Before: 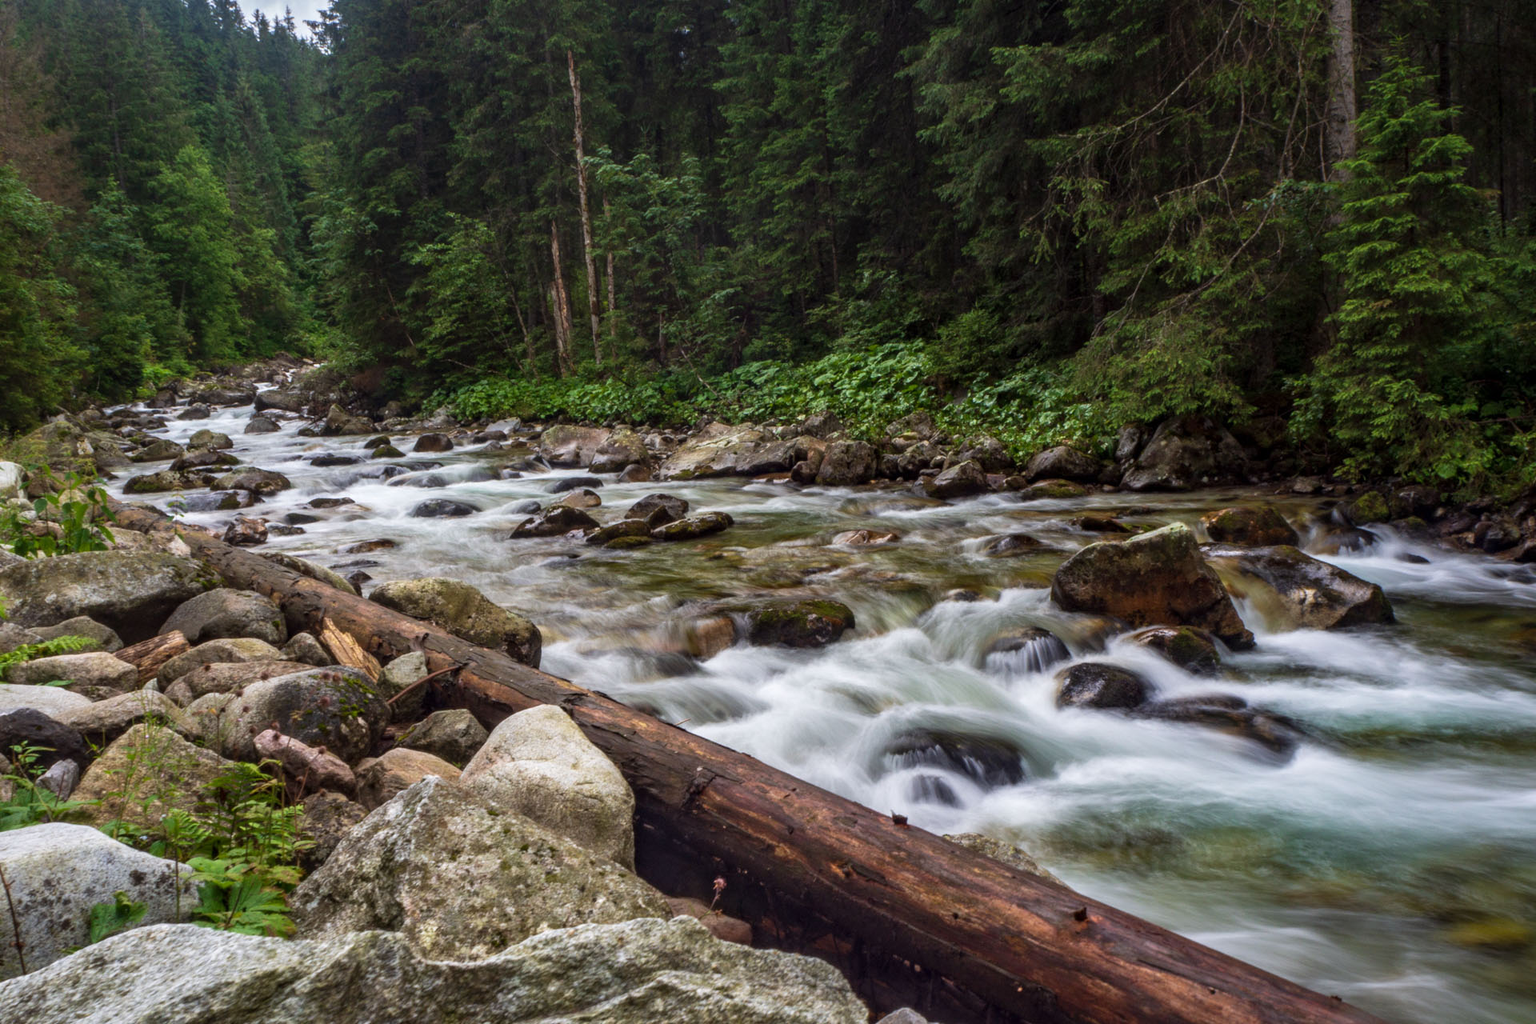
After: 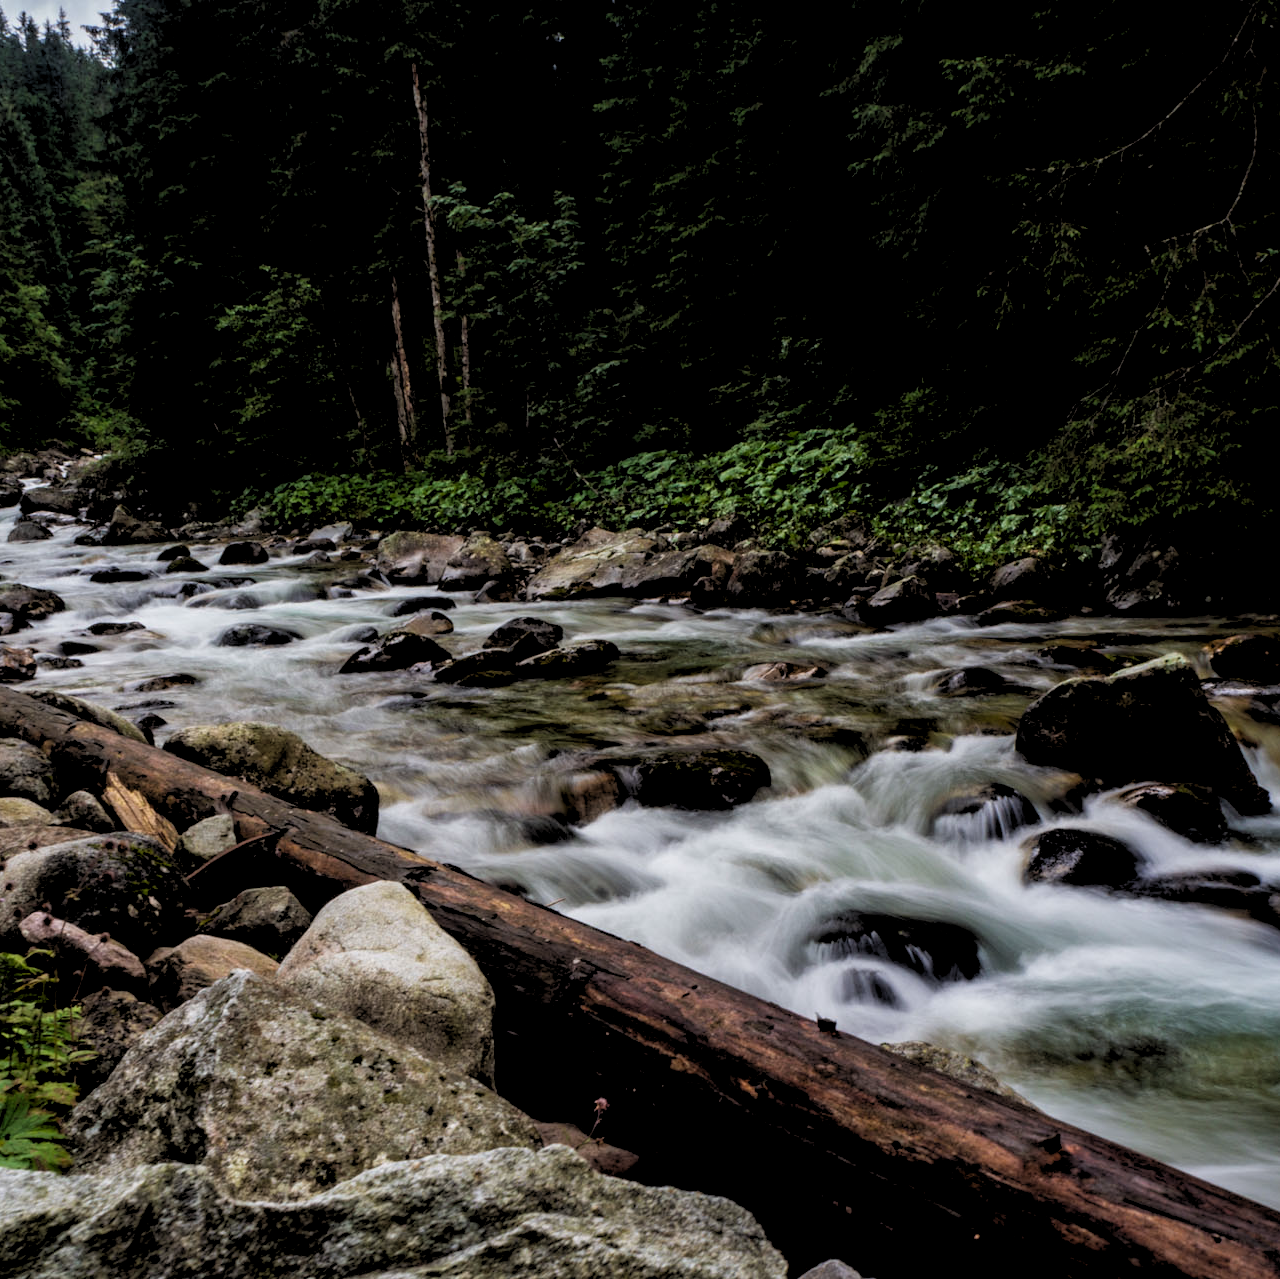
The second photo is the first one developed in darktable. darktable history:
rgb levels: levels [[0.034, 0.472, 0.904], [0, 0.5, 1], [0, 0.5, 1]]
exposure: exposure -0.36 EV, compensate highlight preservation false
crop and rotate: left 15.546%, right 17.787%
